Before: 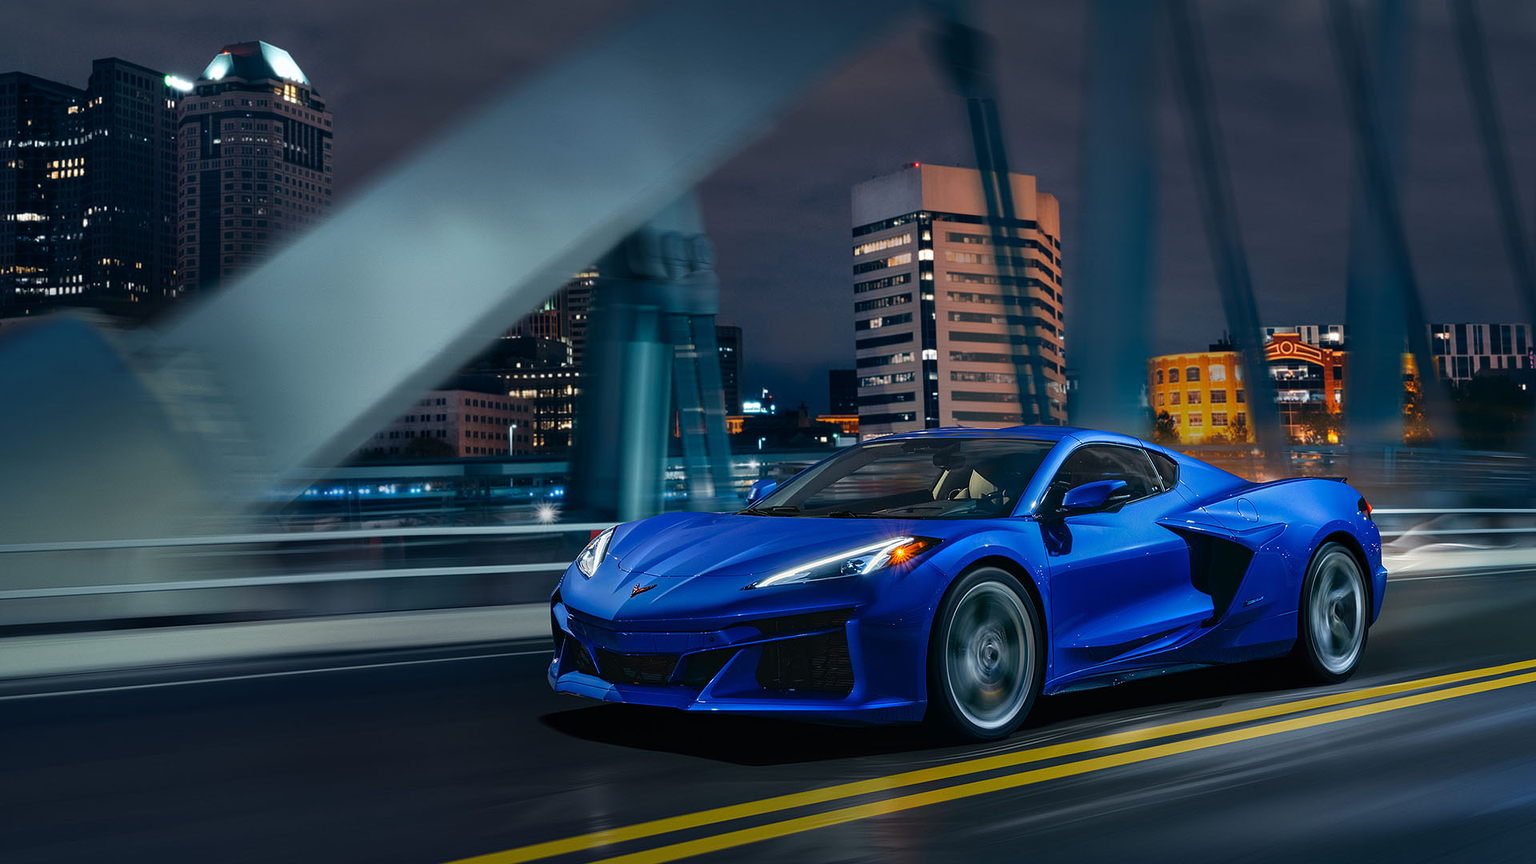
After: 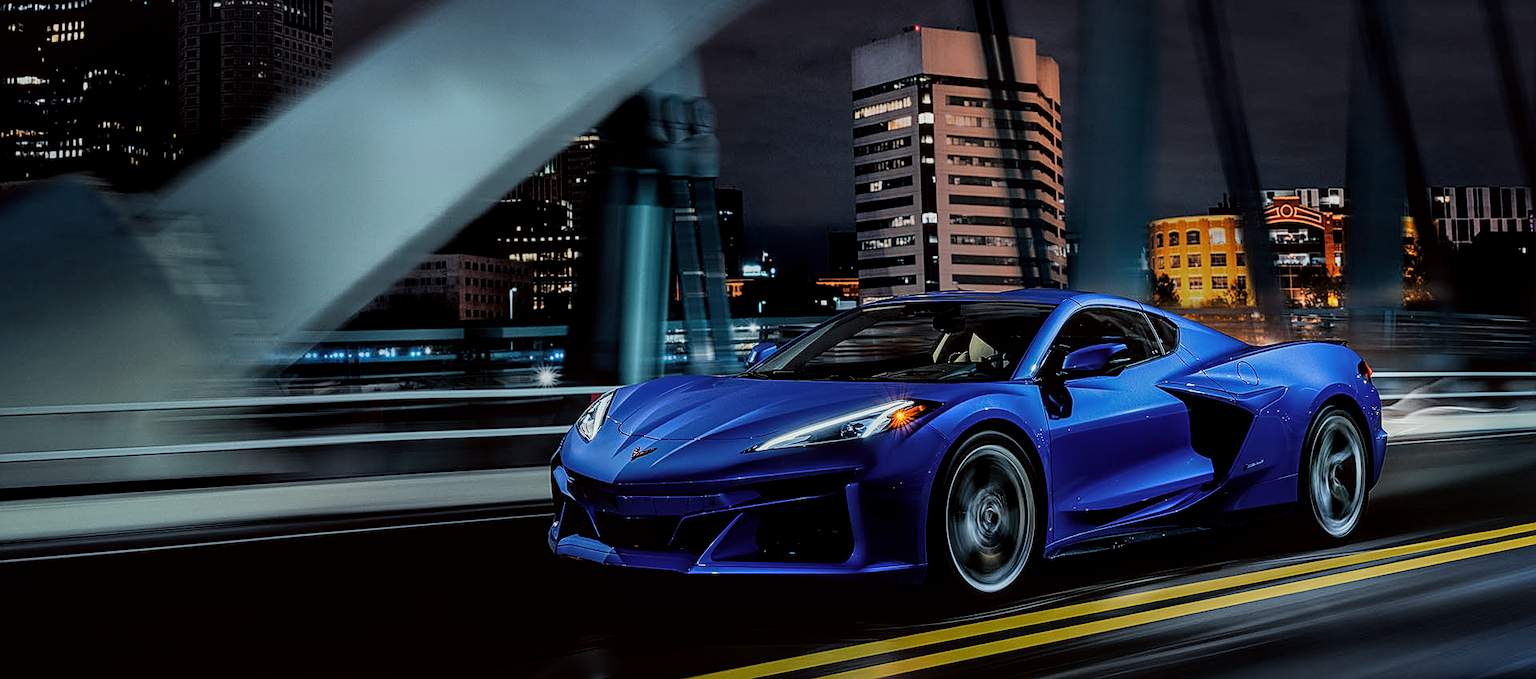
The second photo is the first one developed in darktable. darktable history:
tone equalizer: on, module defaults
exposure: black level correction 0.001, compensate exposure bias true, compensate highlight preservation false
filmic rgb: black relative exposure -5.05 EV, white relative exposure 3.95 EV, hardness 2.9, contrast 1.296, highlights saturation mix -28.83%
crop and rotate: top 15.875%, bottom 5.449%
local contrast: on, module defaults
sharpen: on, module defaults
color correction: highlights a* -2.8, highlights b* -2.46, shadows a* 2.05, shadows b* 2.9
